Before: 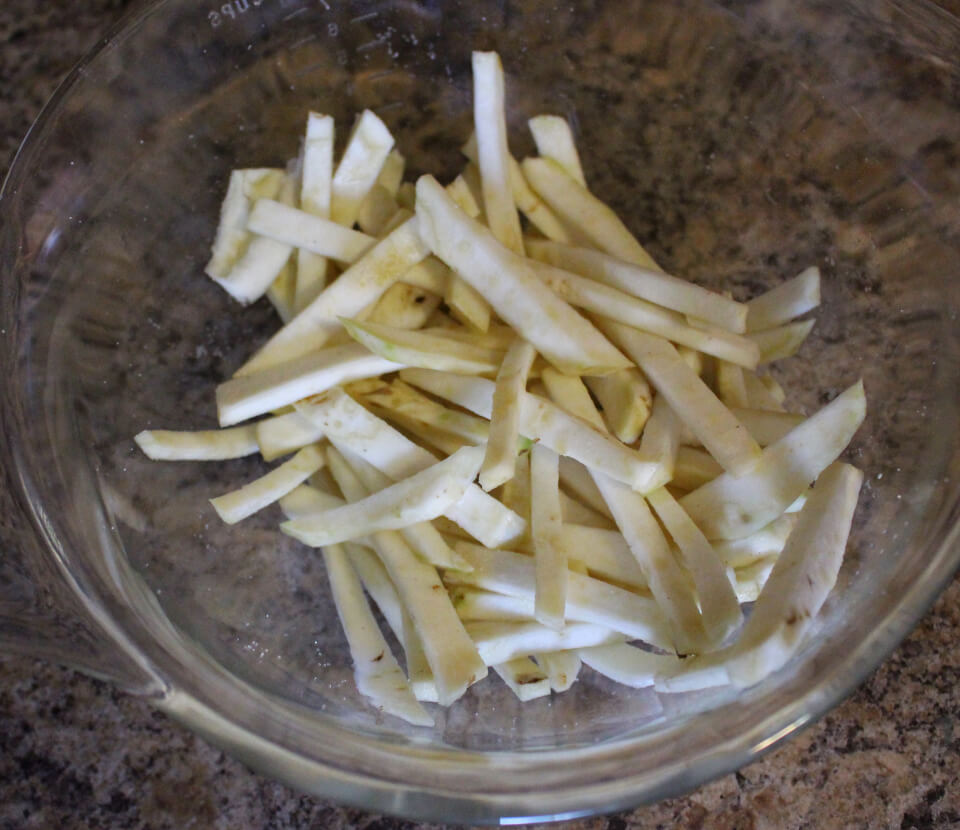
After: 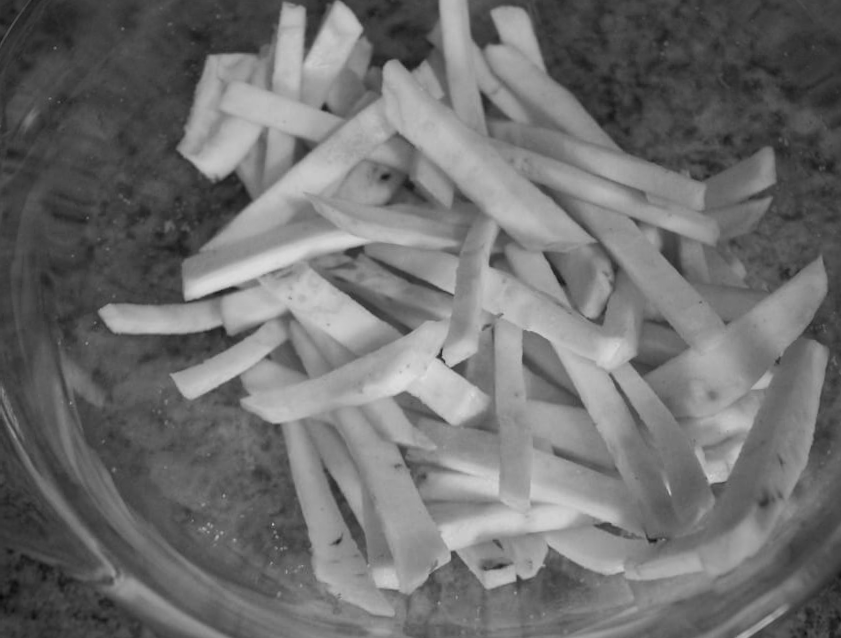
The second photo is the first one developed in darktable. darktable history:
local contrast: mode bilateral grid, contrast 10, coarseness 25, detail 110%, midtone range 0.2
monochrome: on, module defaults
vignetting: fall-off start 67.15%, brightness -0.442, saturation -0.691, width/height ratio 1.011, unbound false
crop and rotate: angle 0.03°, top 11.643%, right 5.651%, bottom 11.189%
shadows and highlights: on, module defaults
rotate and perspective: rotation 0.215°, lens shift (vertical) -0.139, crop left 0.069, crop right 0.939, crop top 0.002, crop bottom 0.996
color calibration: output R [1.003, 0.027, -0.041, 0], output G [-0.018, 1.043, -0.038, 0], output B [0.071, -0.086, 1.017, 0], illuminant as shot in camera, x 0.359, y 0.362, temperature 4570.54 K
